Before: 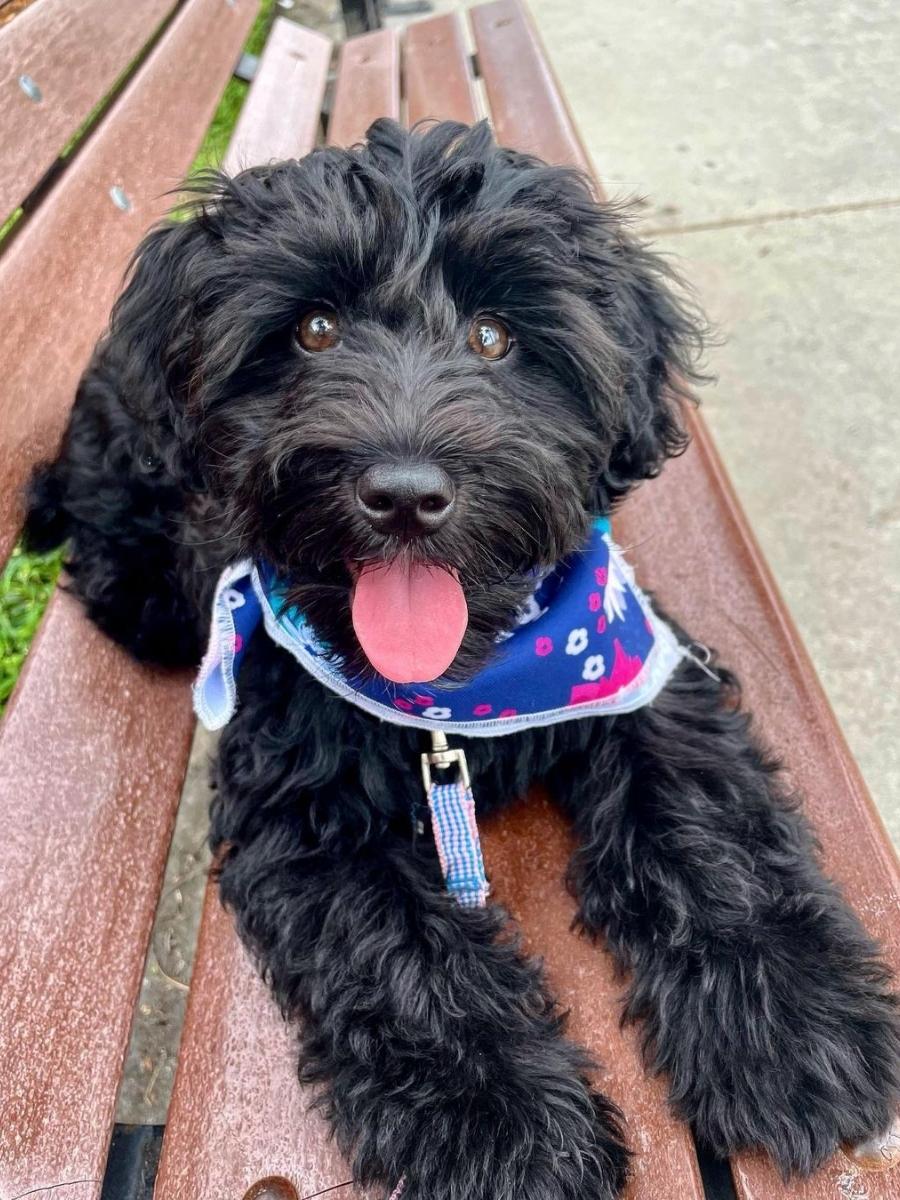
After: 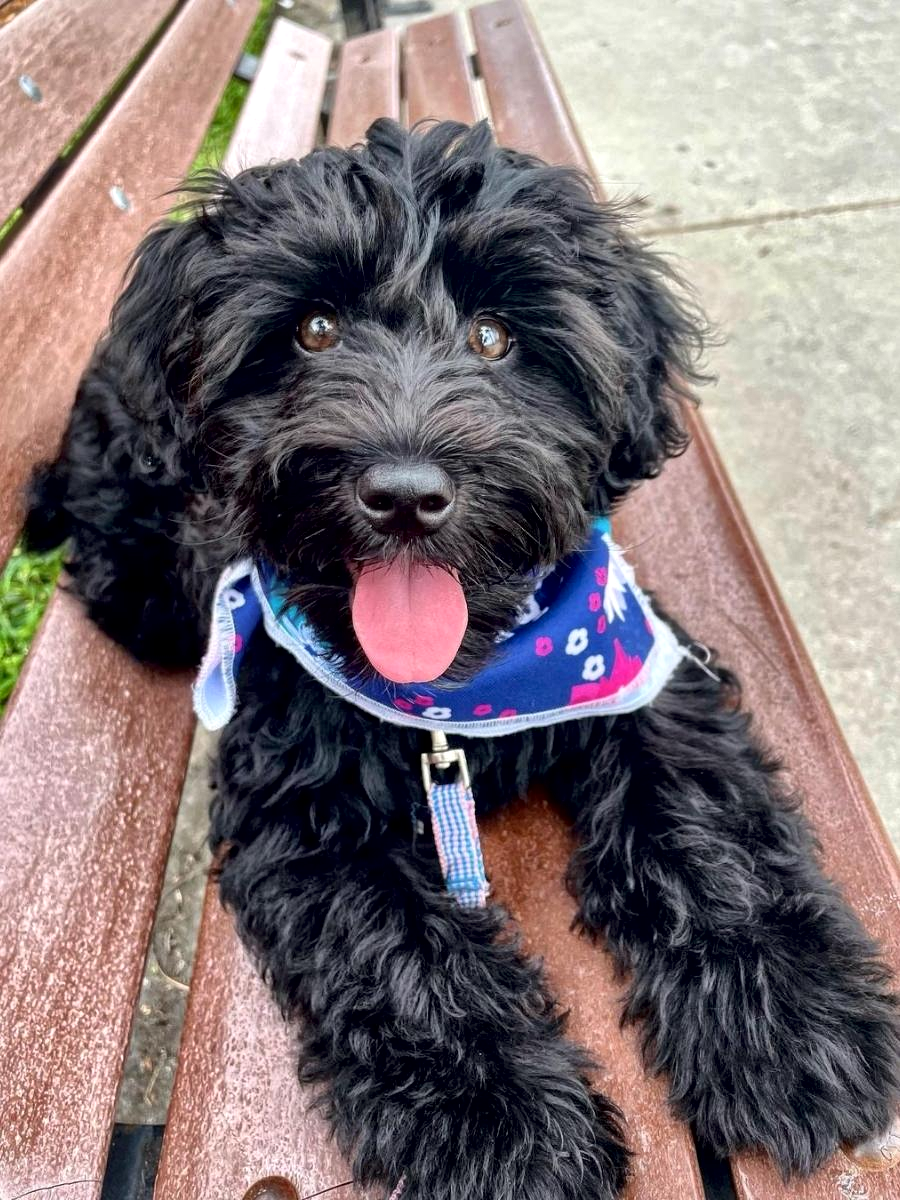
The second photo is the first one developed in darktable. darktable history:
local contrast: mode bilateral grid, contrast 20, coarseness 50, detail 178%, midtone range 0.2
